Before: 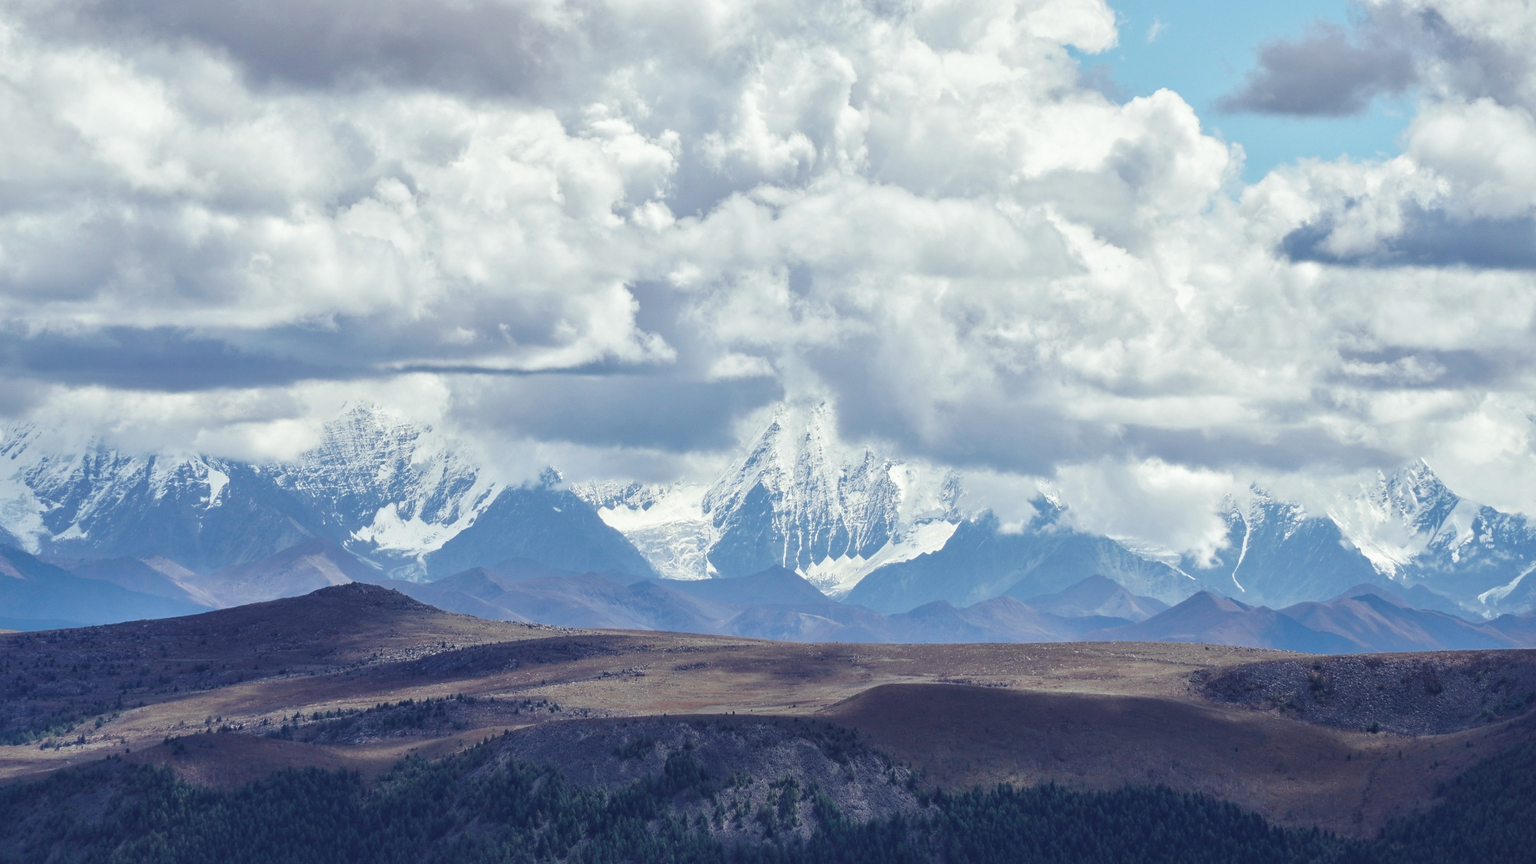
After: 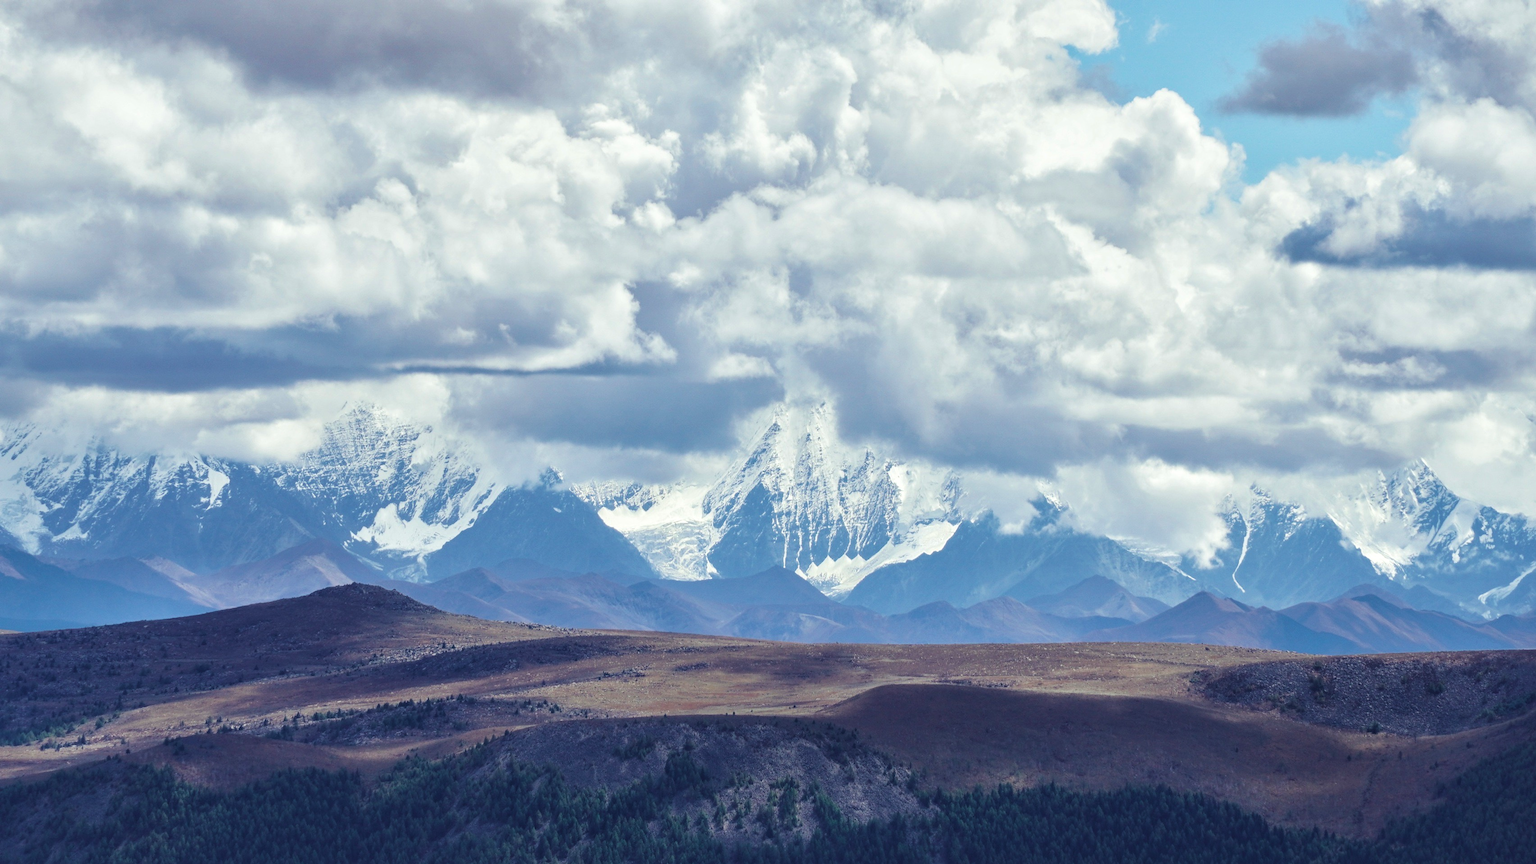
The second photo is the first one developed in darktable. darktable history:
contrast equalizer: octaves 7, y [[0.6 ×6], [0.55 ×6], [0 ×6], [0 ×6], [0 ×6]], mix 0.15
velvia: on, module defaults
